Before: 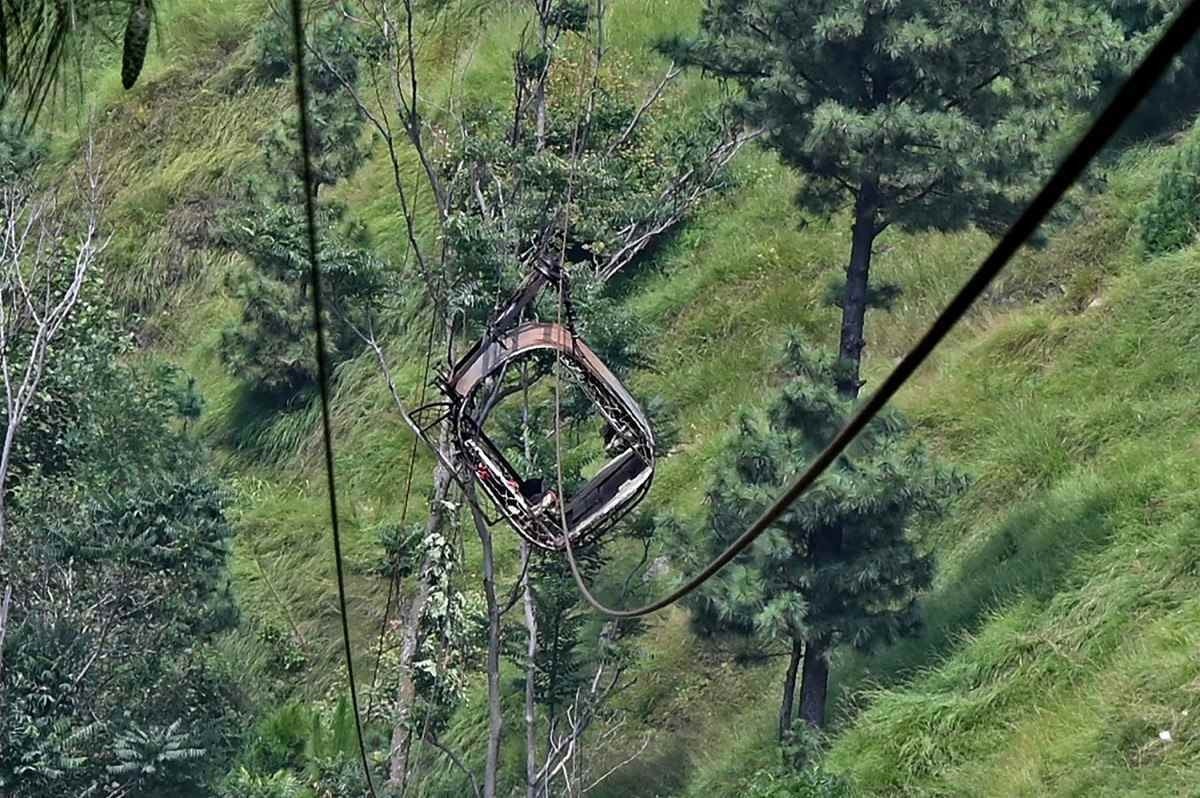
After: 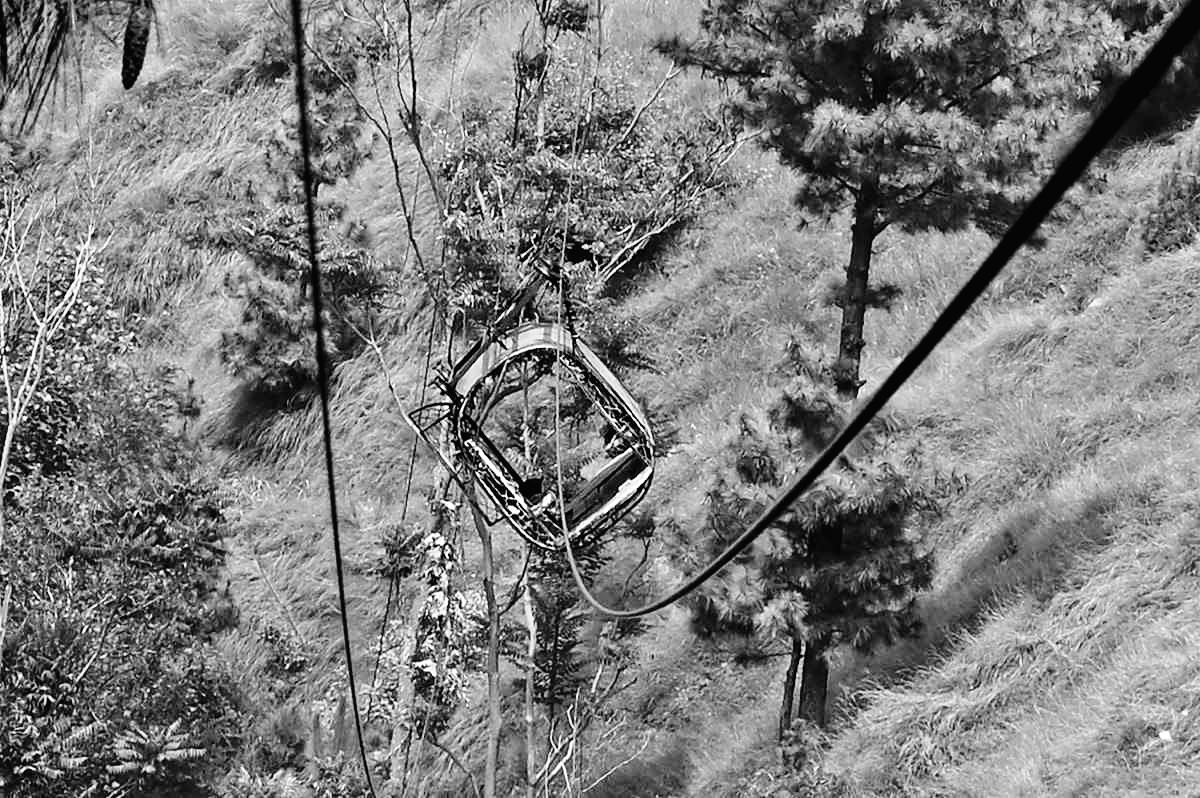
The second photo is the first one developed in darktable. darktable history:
color balance rgb: global offset › luminance -0.51%, perceptual saturation grading › global saturation 27.53%, perceptual saturation grading › highlights -25%, perceptual saturation grading › shadows 25%, perceptual brilliance grading › highlights 6.62%, perceptual brilliance grading › mid-tones 17.07%, perceptual brilliance grading › shadows -5.23%
monochrome: on, module defaults
tone curve: curves: ch0 [(0, 0.013) (0.129, 0.1) (0.327, 0.382) (0.489, 0.573) (0.66, 0.748) (0.858, 0.926) (1, 0.977)]; ch1 [(0, 0) (0.353, 0.344) (0.45, 0.46) (0.498, 0.498) (0.521, 0.512) (0.563, 0.559) (0.592, 0.578) (0.647, 0.657) (1, 1)]; ch2 [(0, 0) (0.333, 0.346) (0.375, 0.375) (0.424, 0.43) (0.476, 0.492) (0.502, 0.502) (0.524, 0.531) (0.579, 0.61) (0.612, 0.644) (0.66, 0.715) (1, 1)], color space Lab, independent channels, preserve colors none
white balance: red 1.188, blue 1.11
contrast brightness saturation: contrast 0.01, saturation -0.05
